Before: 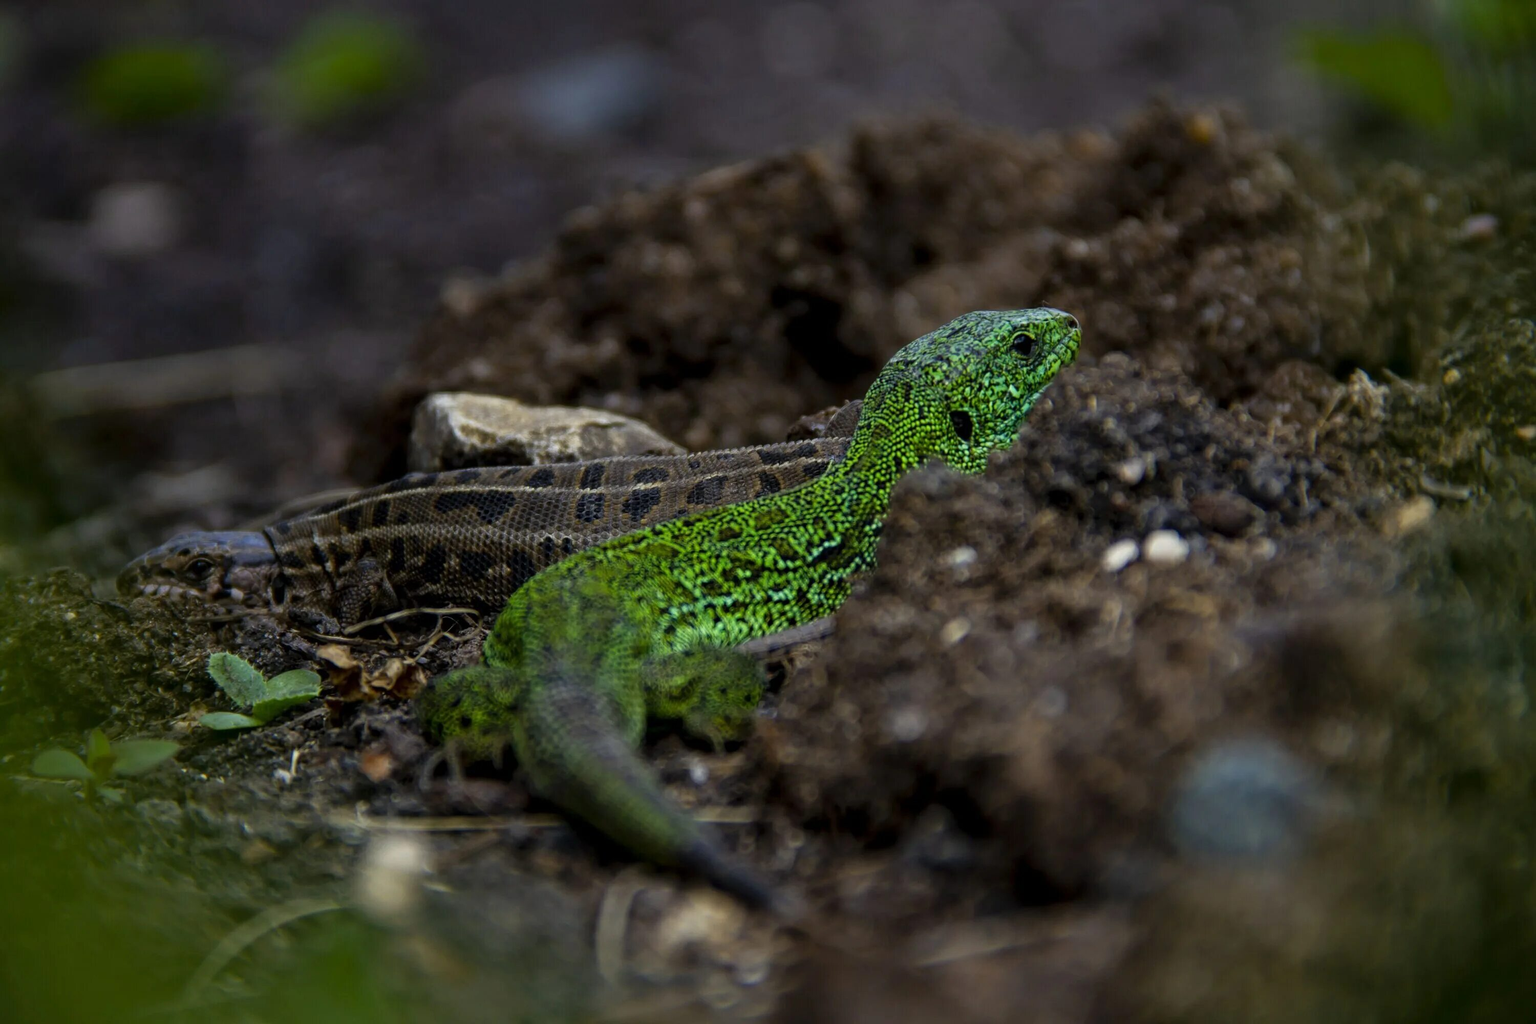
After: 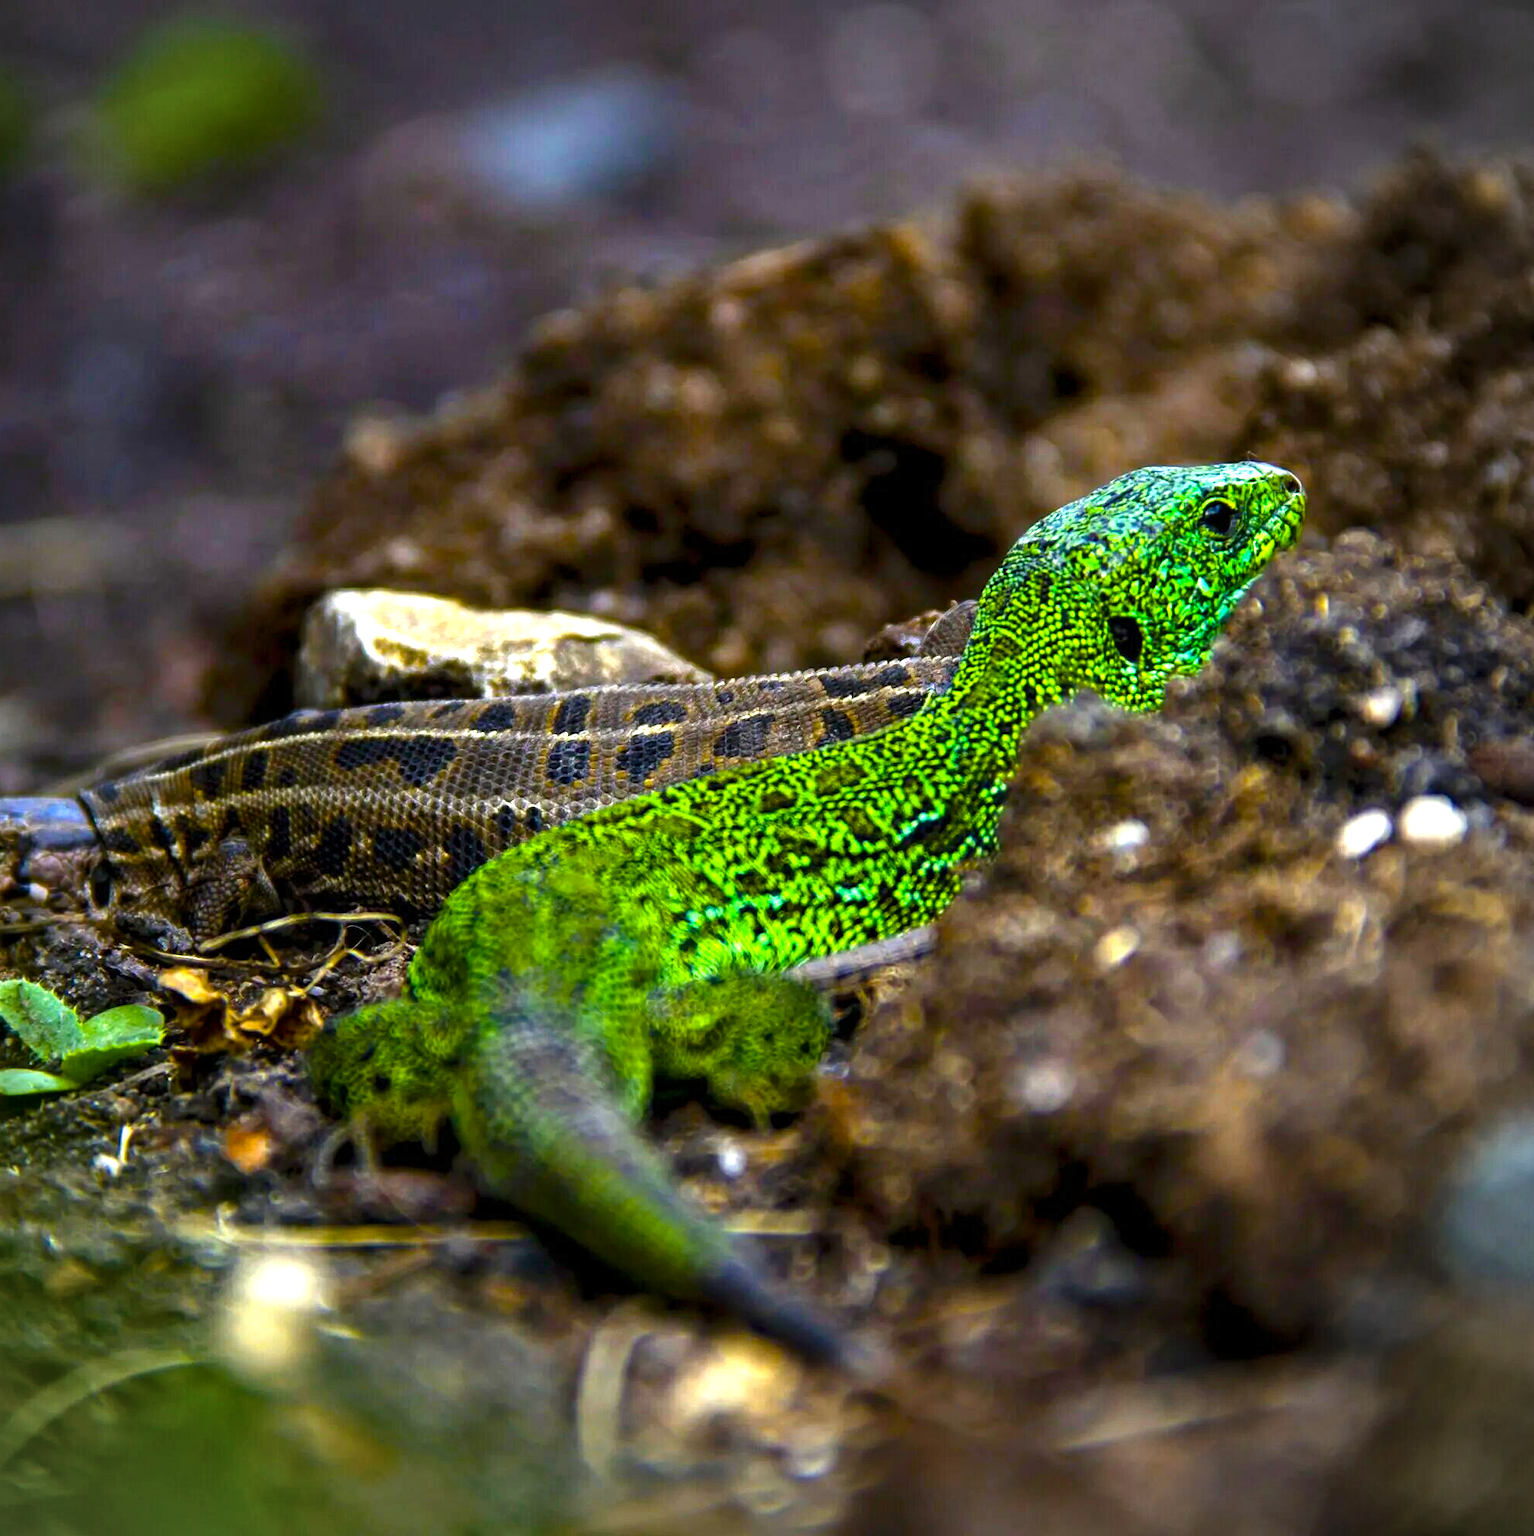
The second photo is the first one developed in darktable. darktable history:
color balance rgb: linear chroma grading › global chroma 14.859%, perceptual saturation grading › global saturation 37.035%, perceptual saturation grading › shadows 35.701%, perceptual brilliance grading › global brilliance -4.503%, perceptual brilliance grading › highlights 24.826%, perceptual brilliance grading › mid-tones 7.306%, perceptual brilliance grading › shadows -4.757%, global vibrance 20%
exposure: exposure 1.133 EV, compensate exposure bias true, compensate highlight preservation false
vignetting: fall-off radius 61.21%, center (-0.122, -0.008), unbound false
crop and rotate: left 13.791%, right 19.61%
